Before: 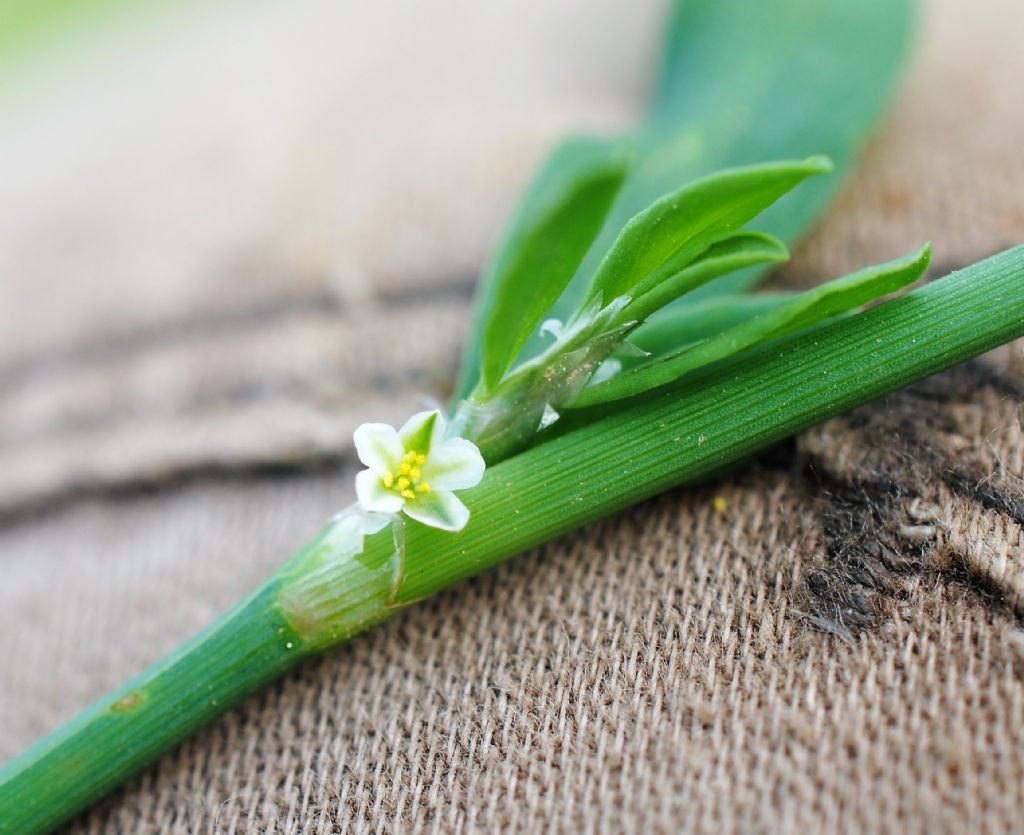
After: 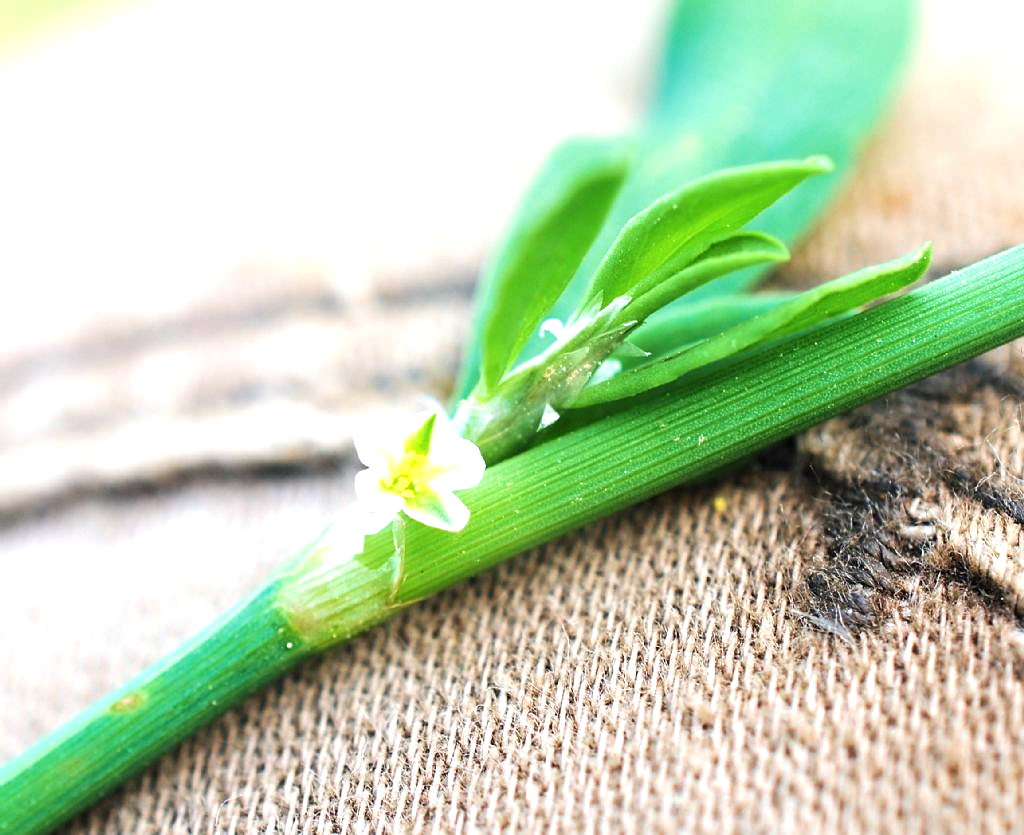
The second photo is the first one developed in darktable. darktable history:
velvia: on, module defaults
sharpen: amount 0.202
exposure: black level correction 0, exposure 0.952 EV, compensate exposure bias true, compensate highlight preservation false
tone curve: curves: ch0 [(0, 0) (0.265, 0.253) (0.732, 0.751) (1, 1)], color space Lab, independent channels, preserve colors none
